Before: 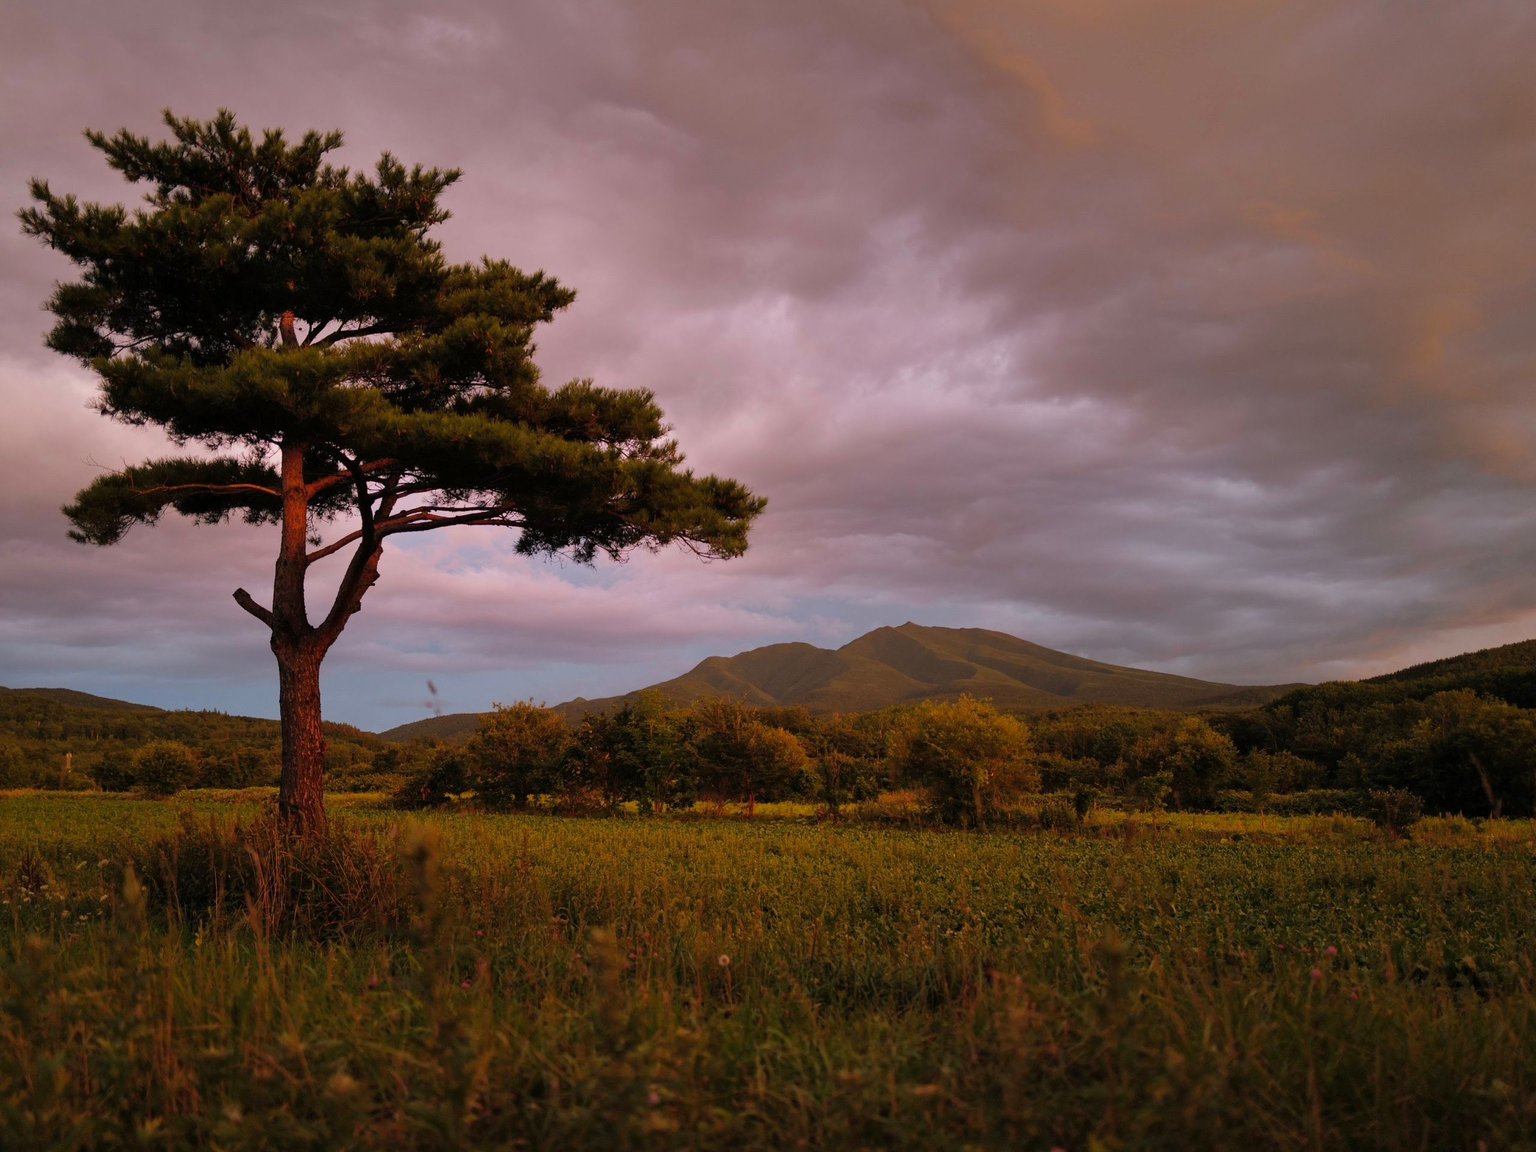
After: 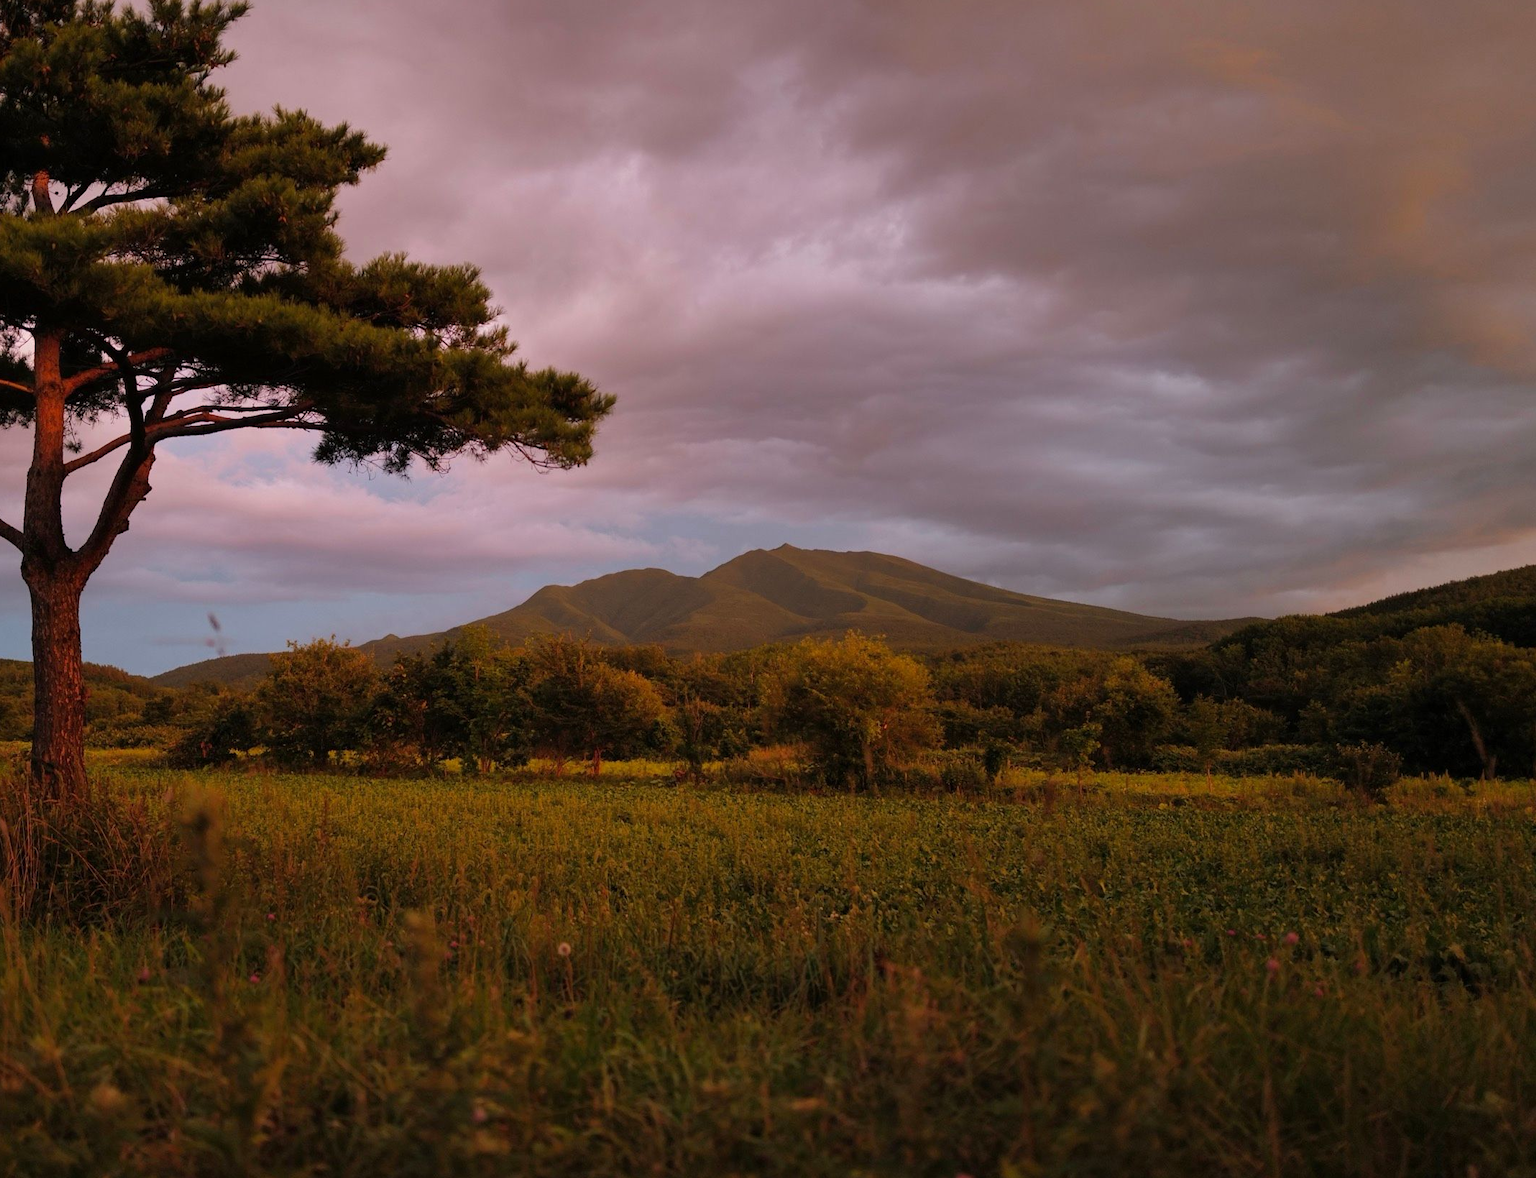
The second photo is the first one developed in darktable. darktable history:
crop: left 16.52%, top 14.599%
